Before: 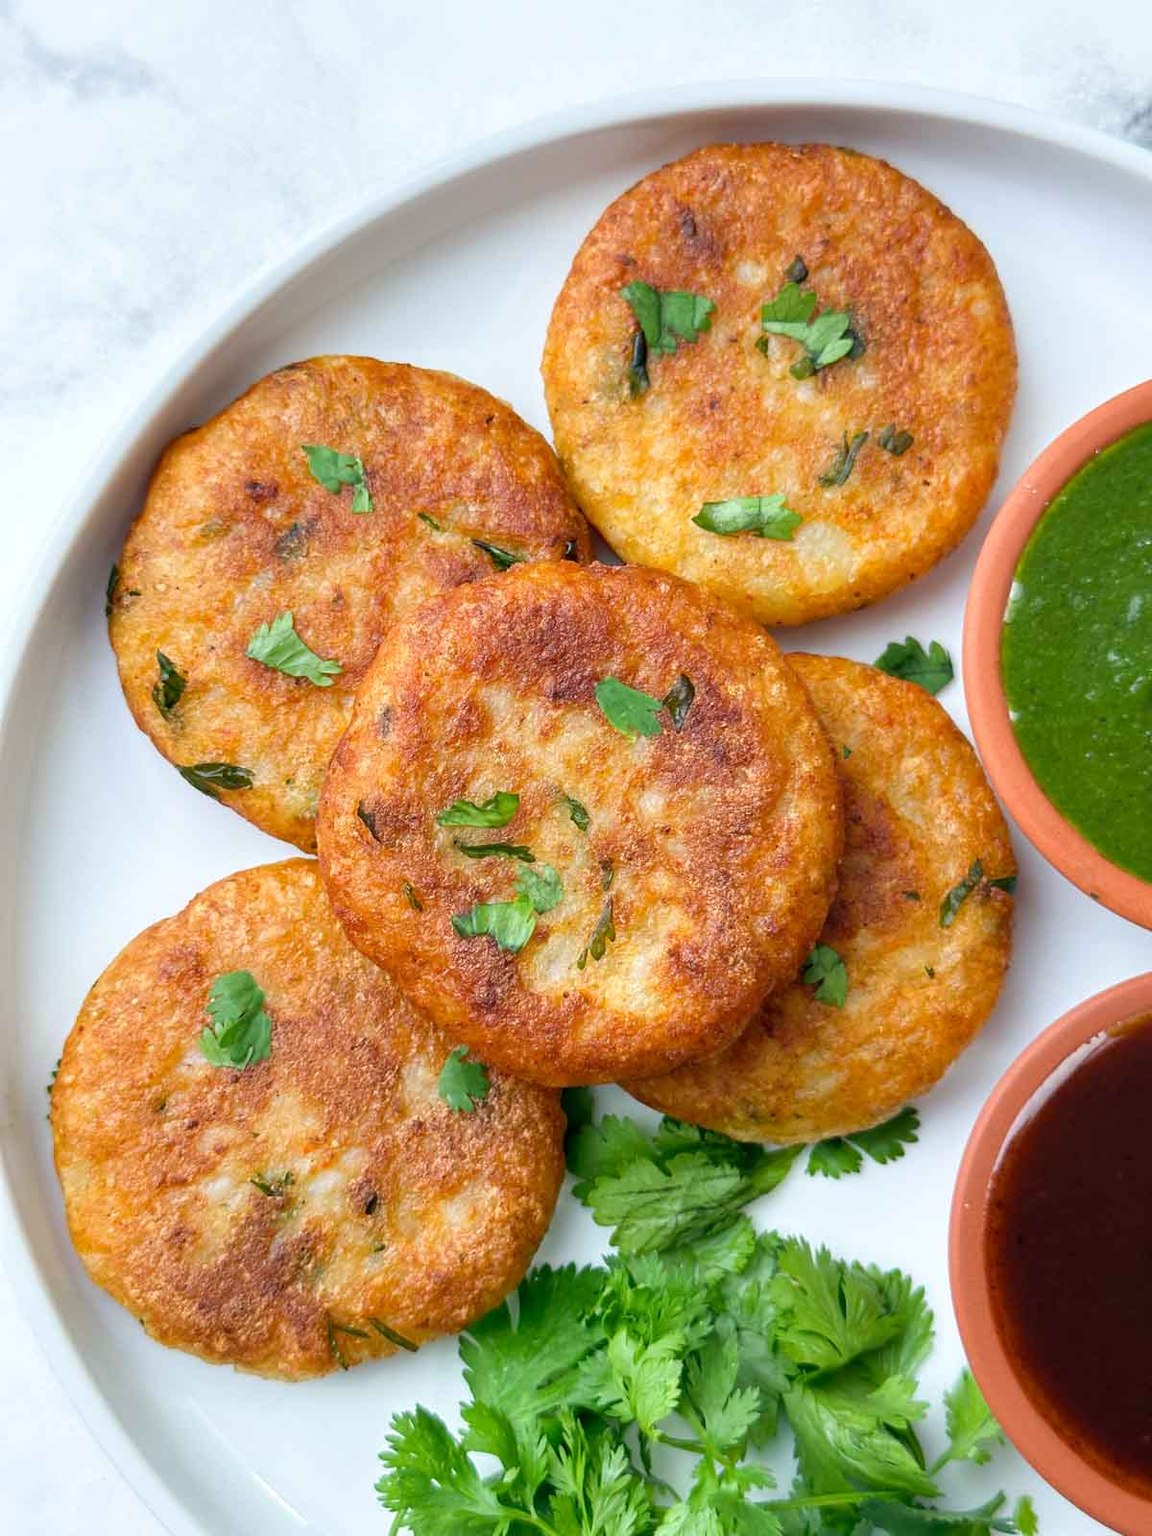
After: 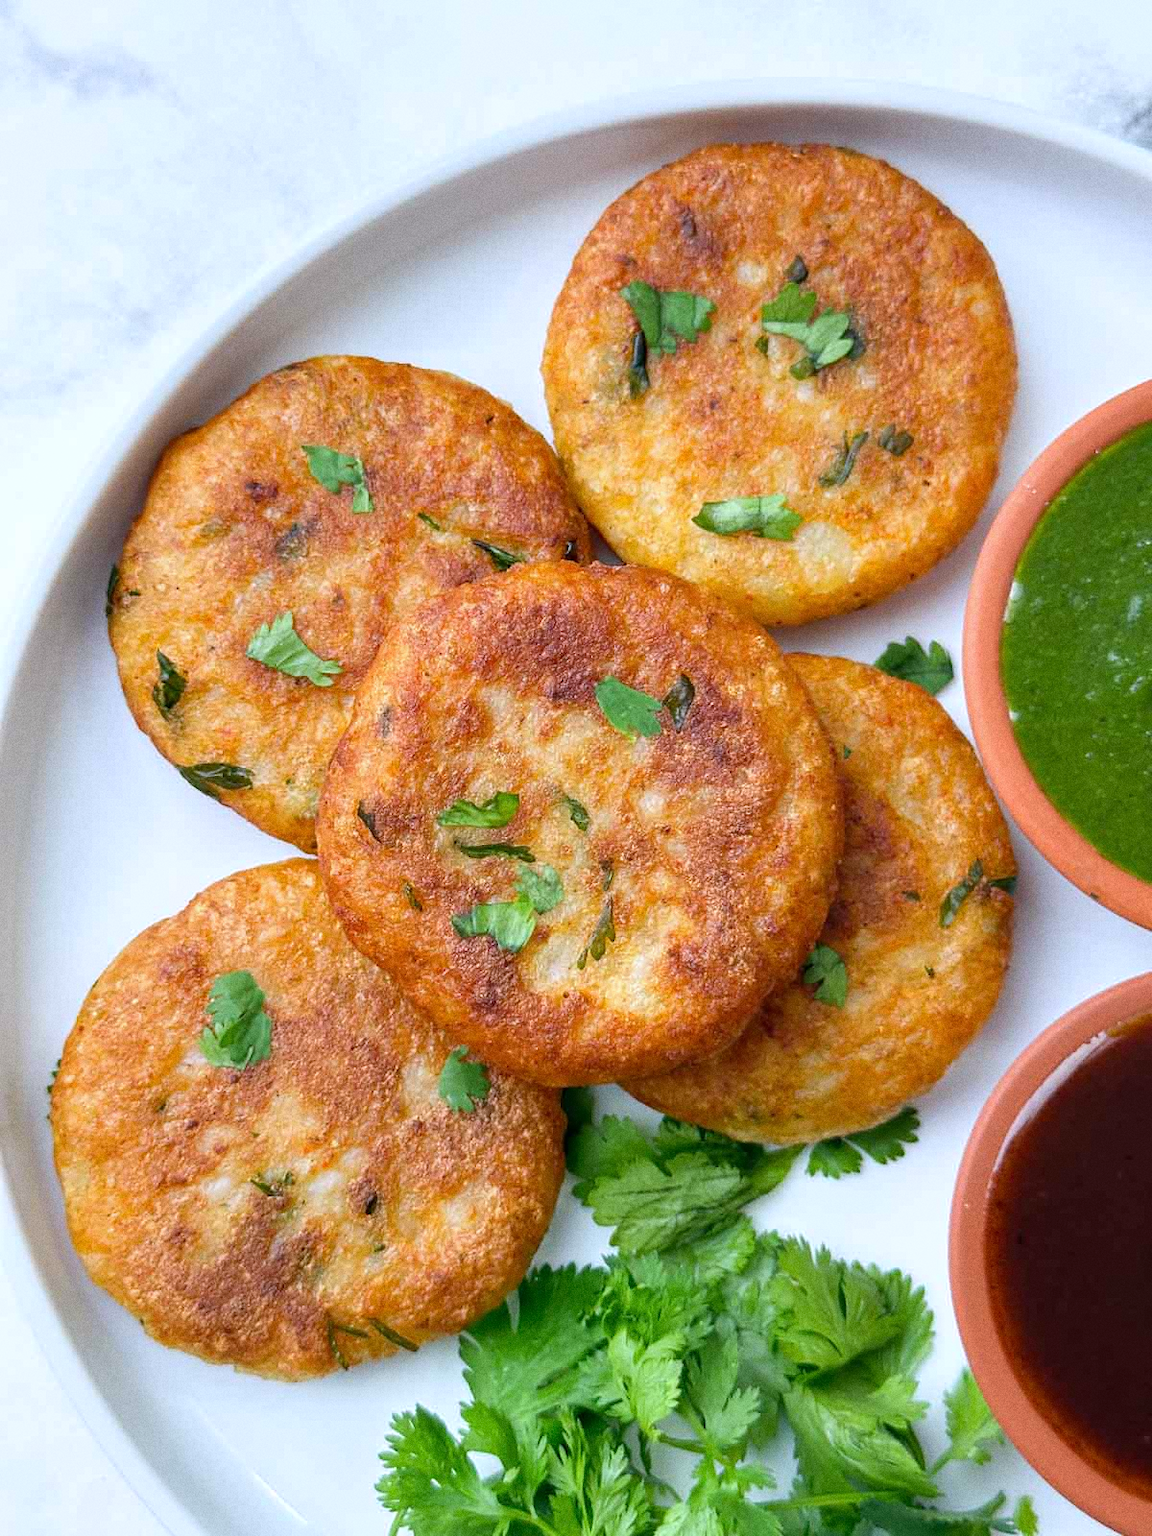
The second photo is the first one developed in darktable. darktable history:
grain: on, module defaults
white balance: red 0.984, blue 1.059
